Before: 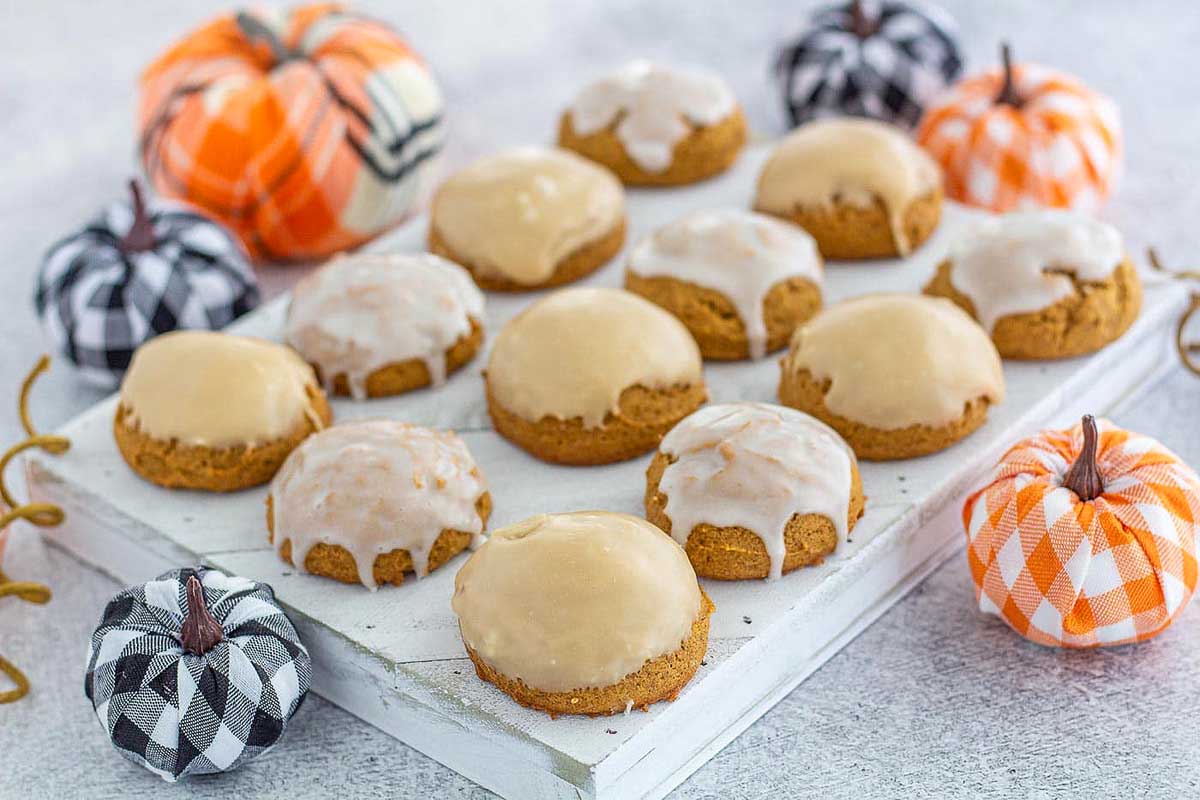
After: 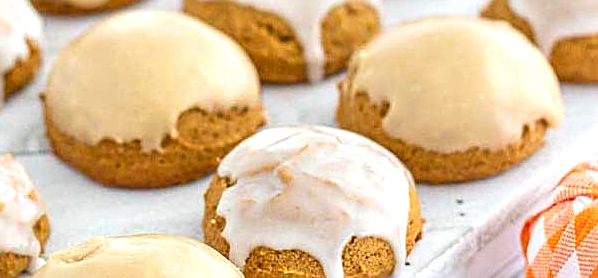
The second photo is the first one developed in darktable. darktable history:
crop: left 36.912%, top 34.674%, right 13.203%, bottom 30.538%
exposure: black level correction 0.001, exposure 0.5 EV, compensate highlight preservation false
color calibration: illuminant same as pipeline (D50), adaptation XYZ, x 0.345, y 0.358, temperature 5020.51 K
sharpen: on, module defaults
